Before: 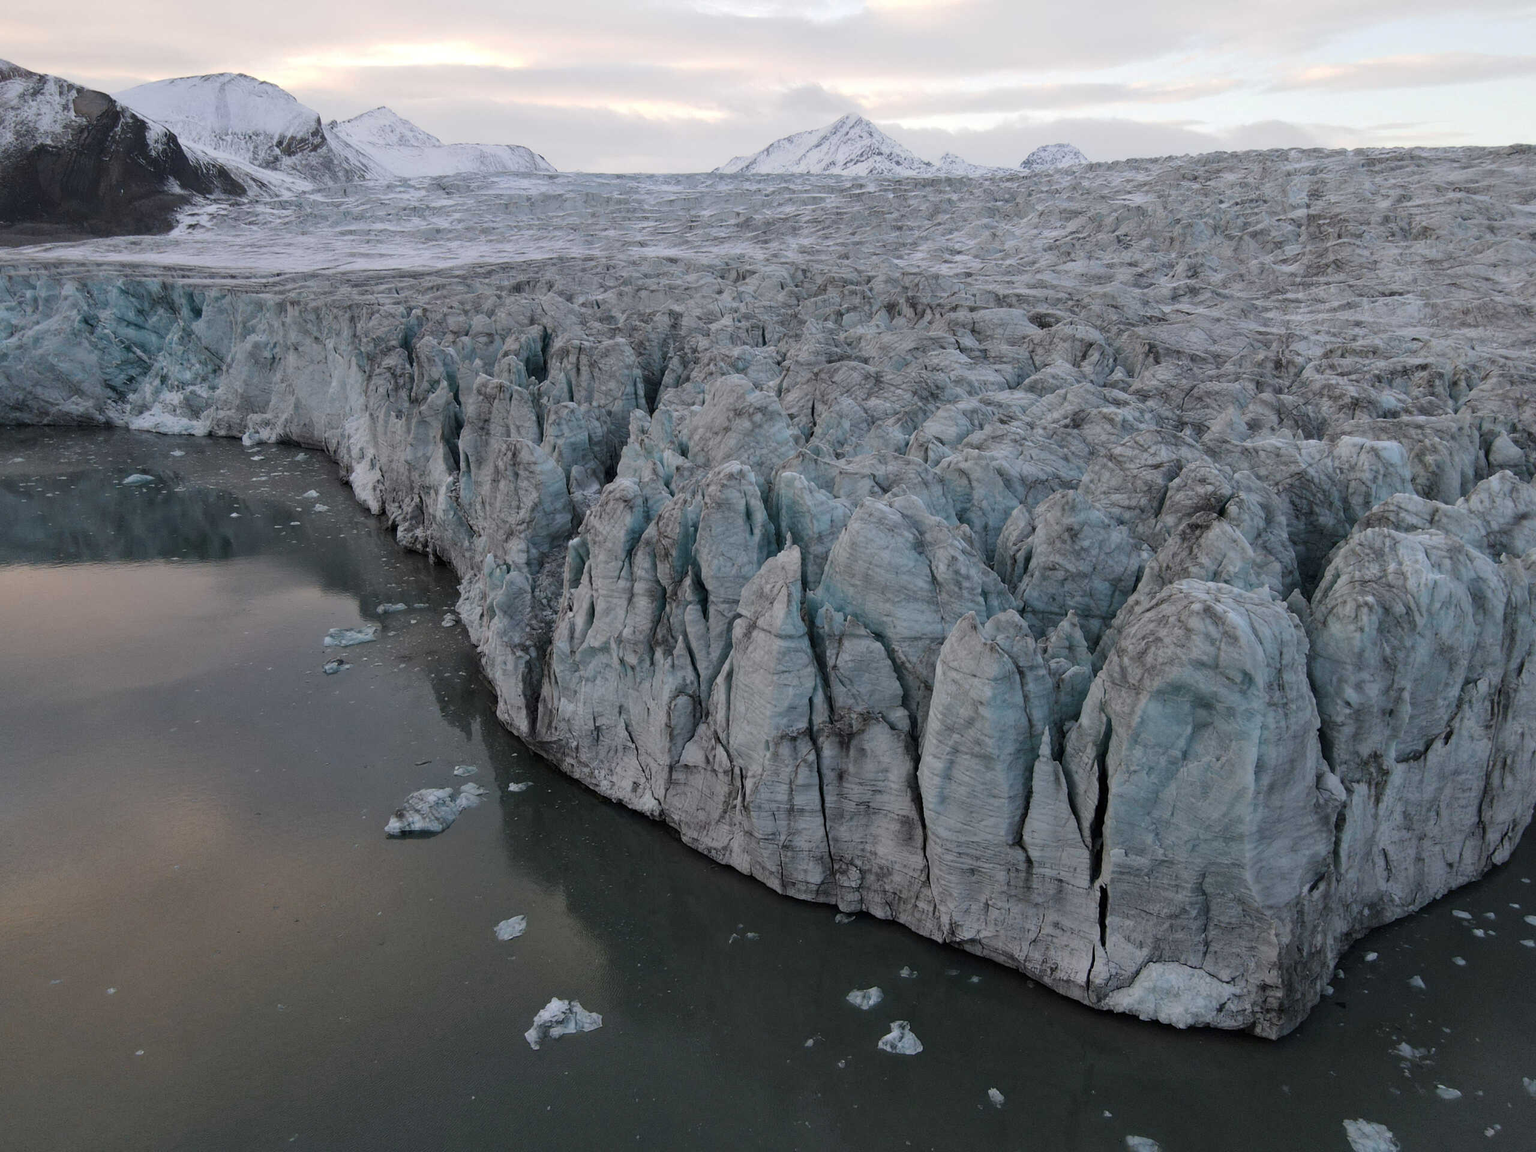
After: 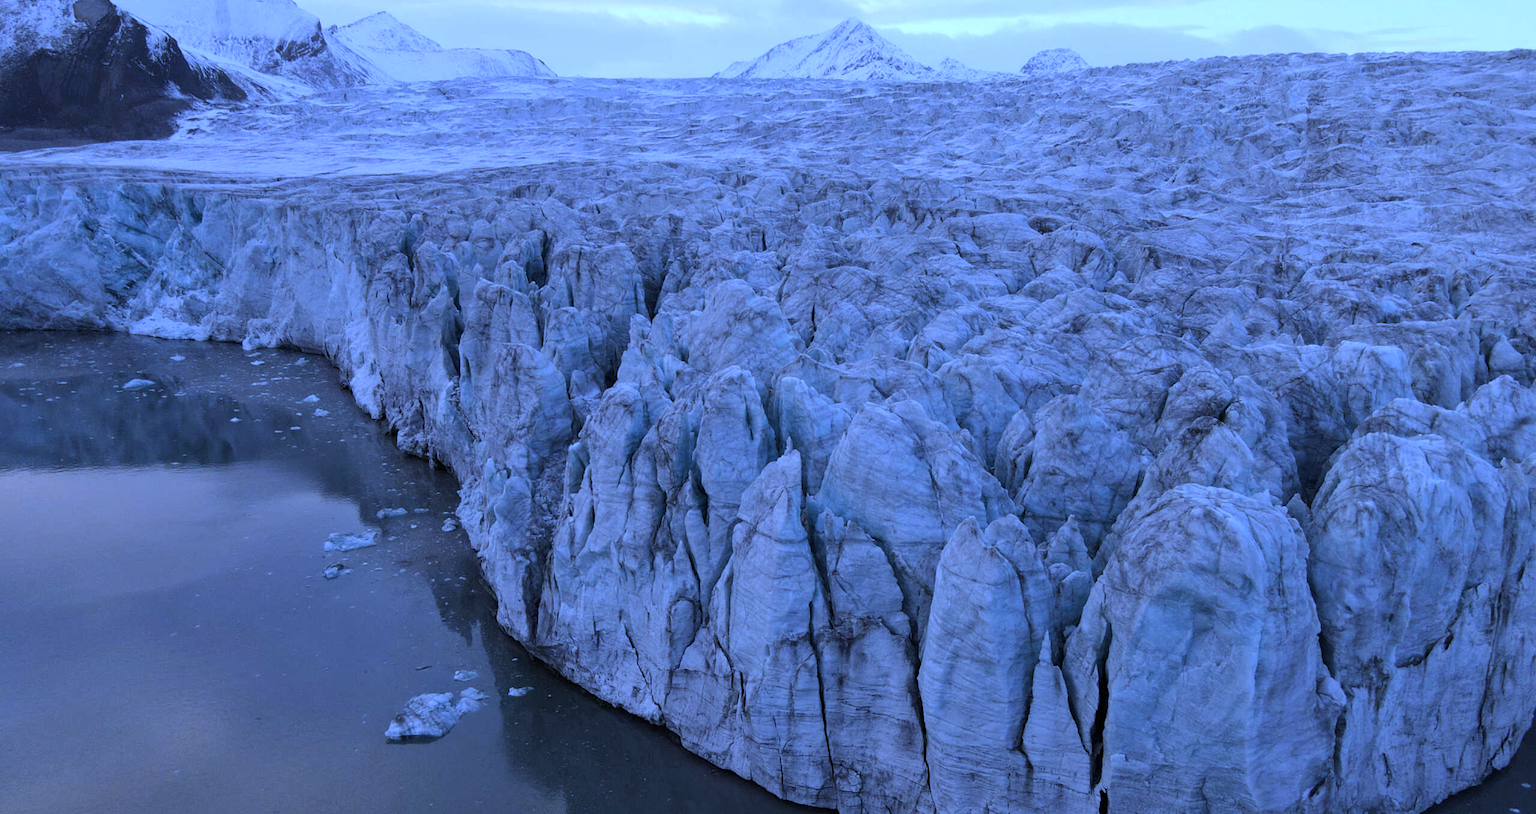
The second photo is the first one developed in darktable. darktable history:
crop and rotate: top 8.293%, bottom 20.996%
white balance: red 0.766, blue 1.537
